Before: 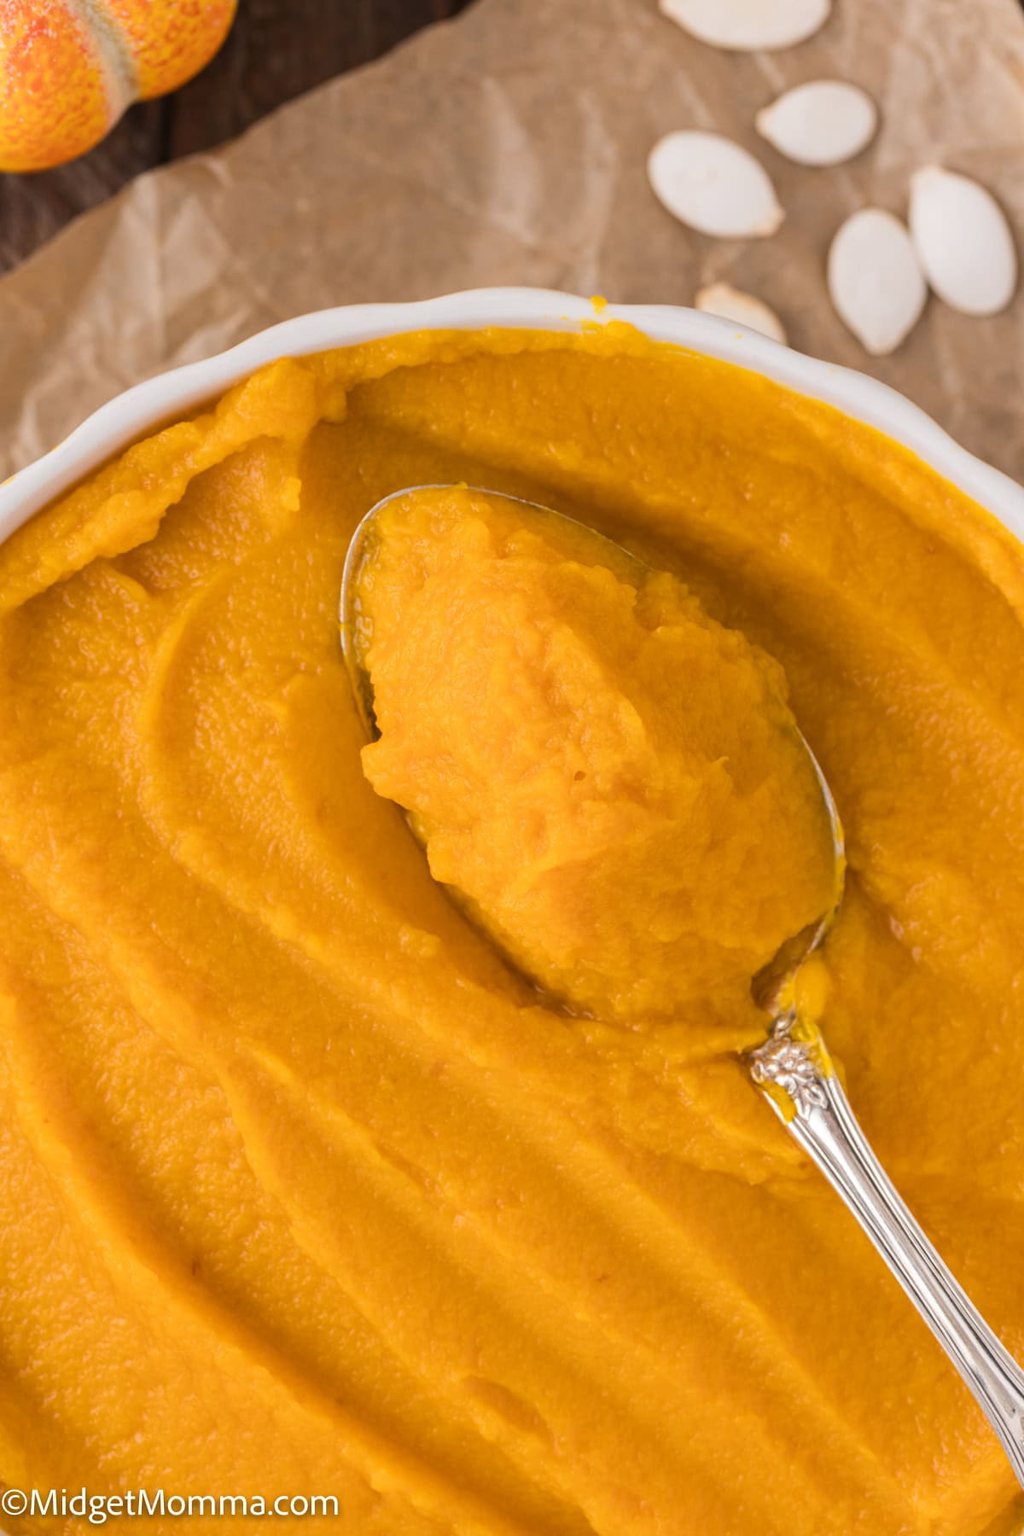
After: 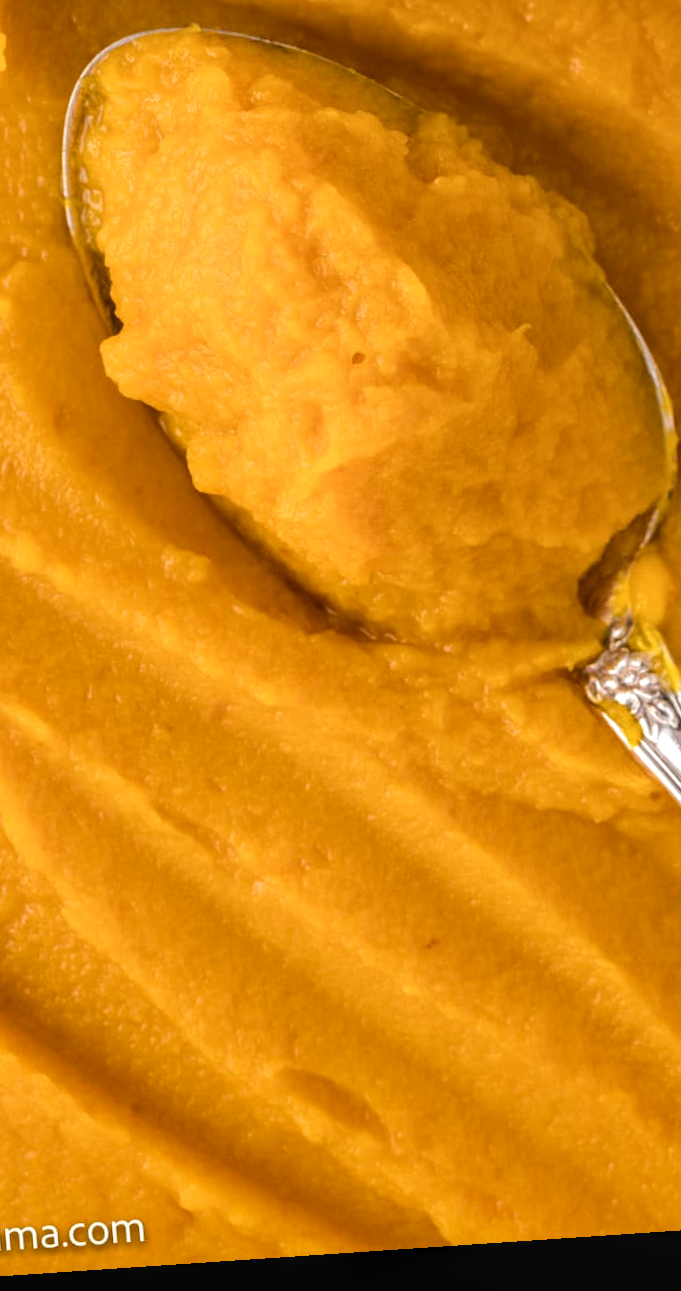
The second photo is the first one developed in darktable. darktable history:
local contrast: highlights 61%, detail 143%, midtone range 0.428
crop and rotate: left 29.237%, top 31.152%, right 19.807%
rotate and perspective: rotation -4.2°, shear 0.006, automatic cropping off
